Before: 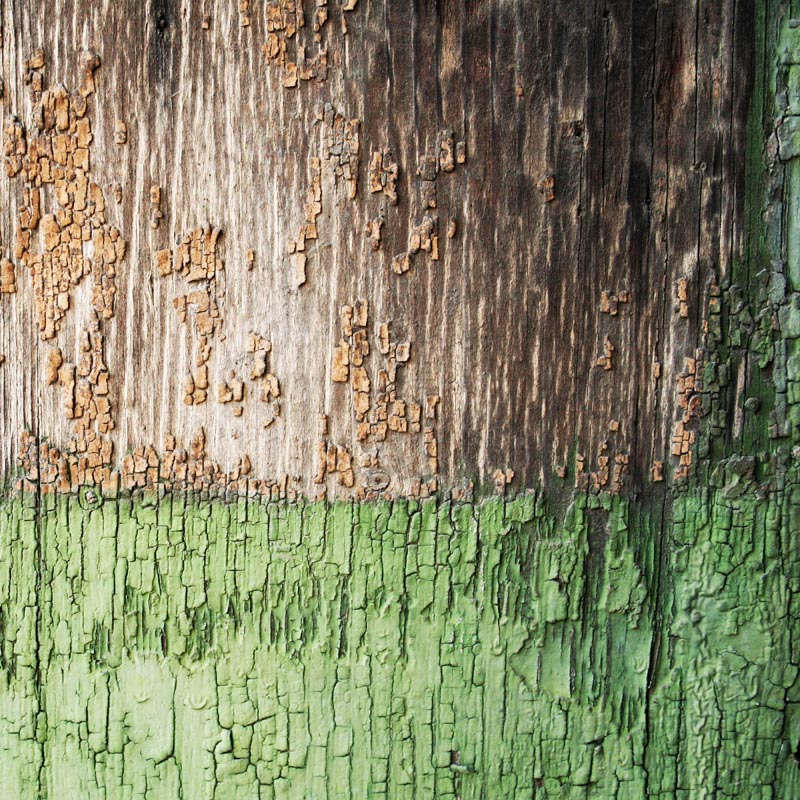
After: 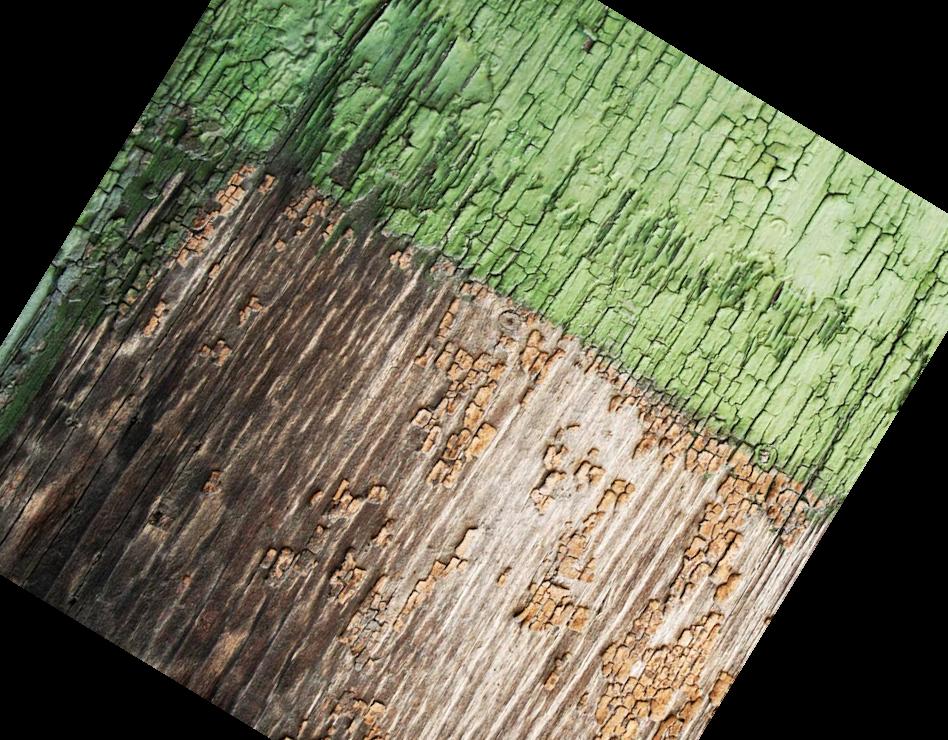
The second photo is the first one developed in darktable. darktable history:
crop and rotate: angle 148.68°, left 9.111%, top 15.603%, right 4.588%, bottom 17.041%
